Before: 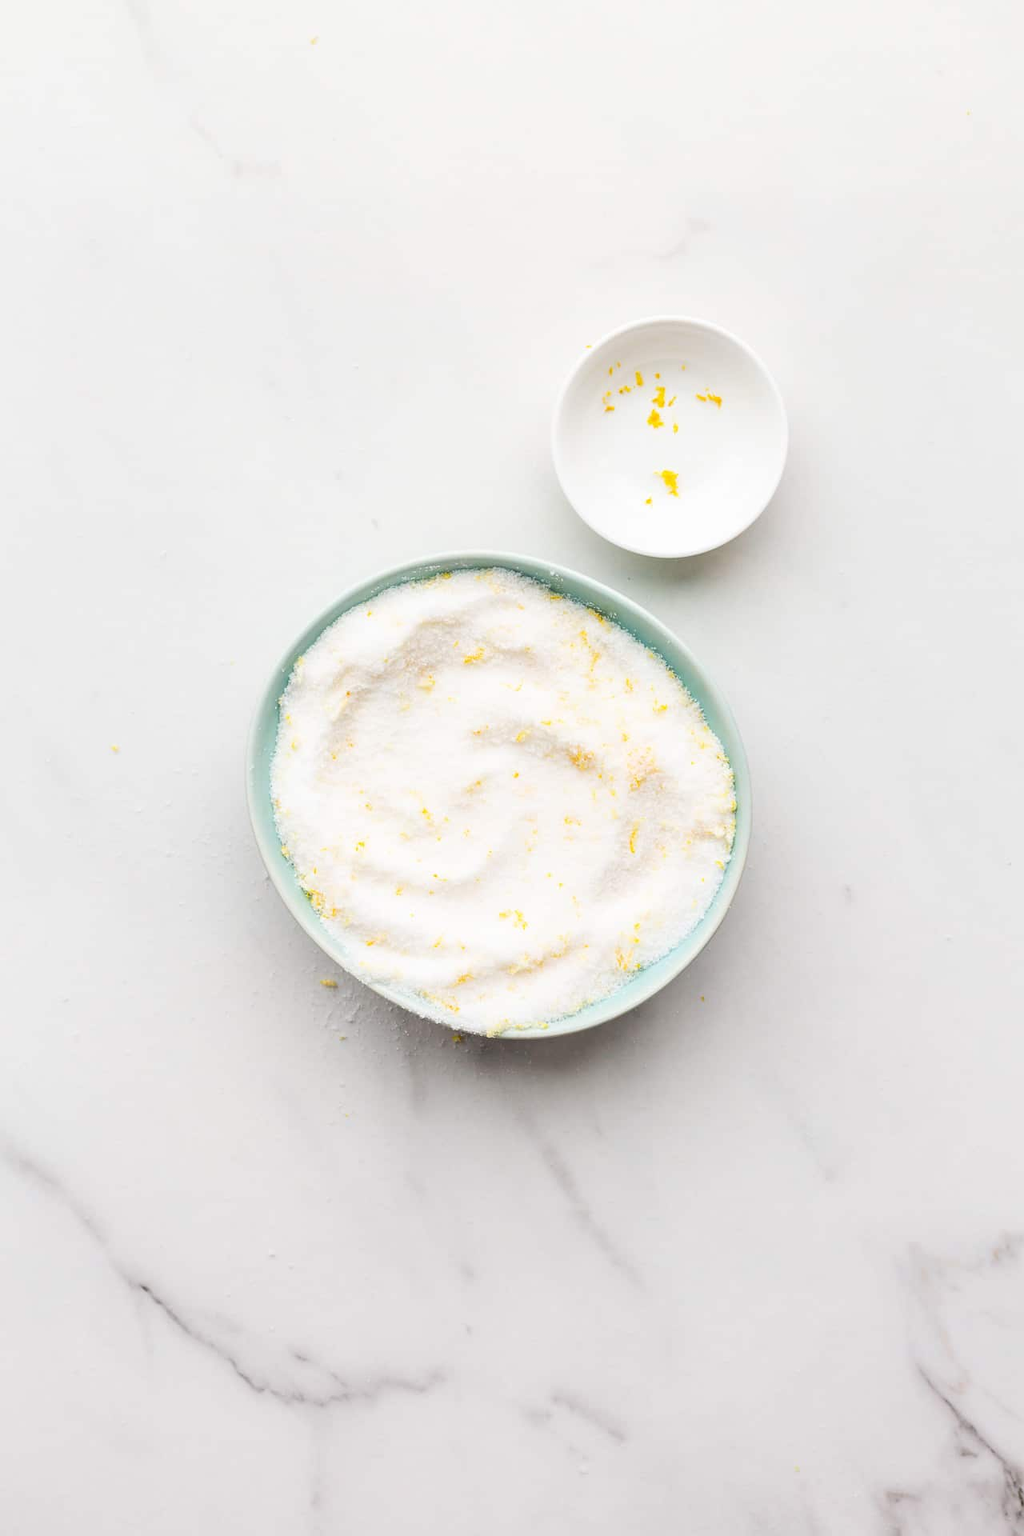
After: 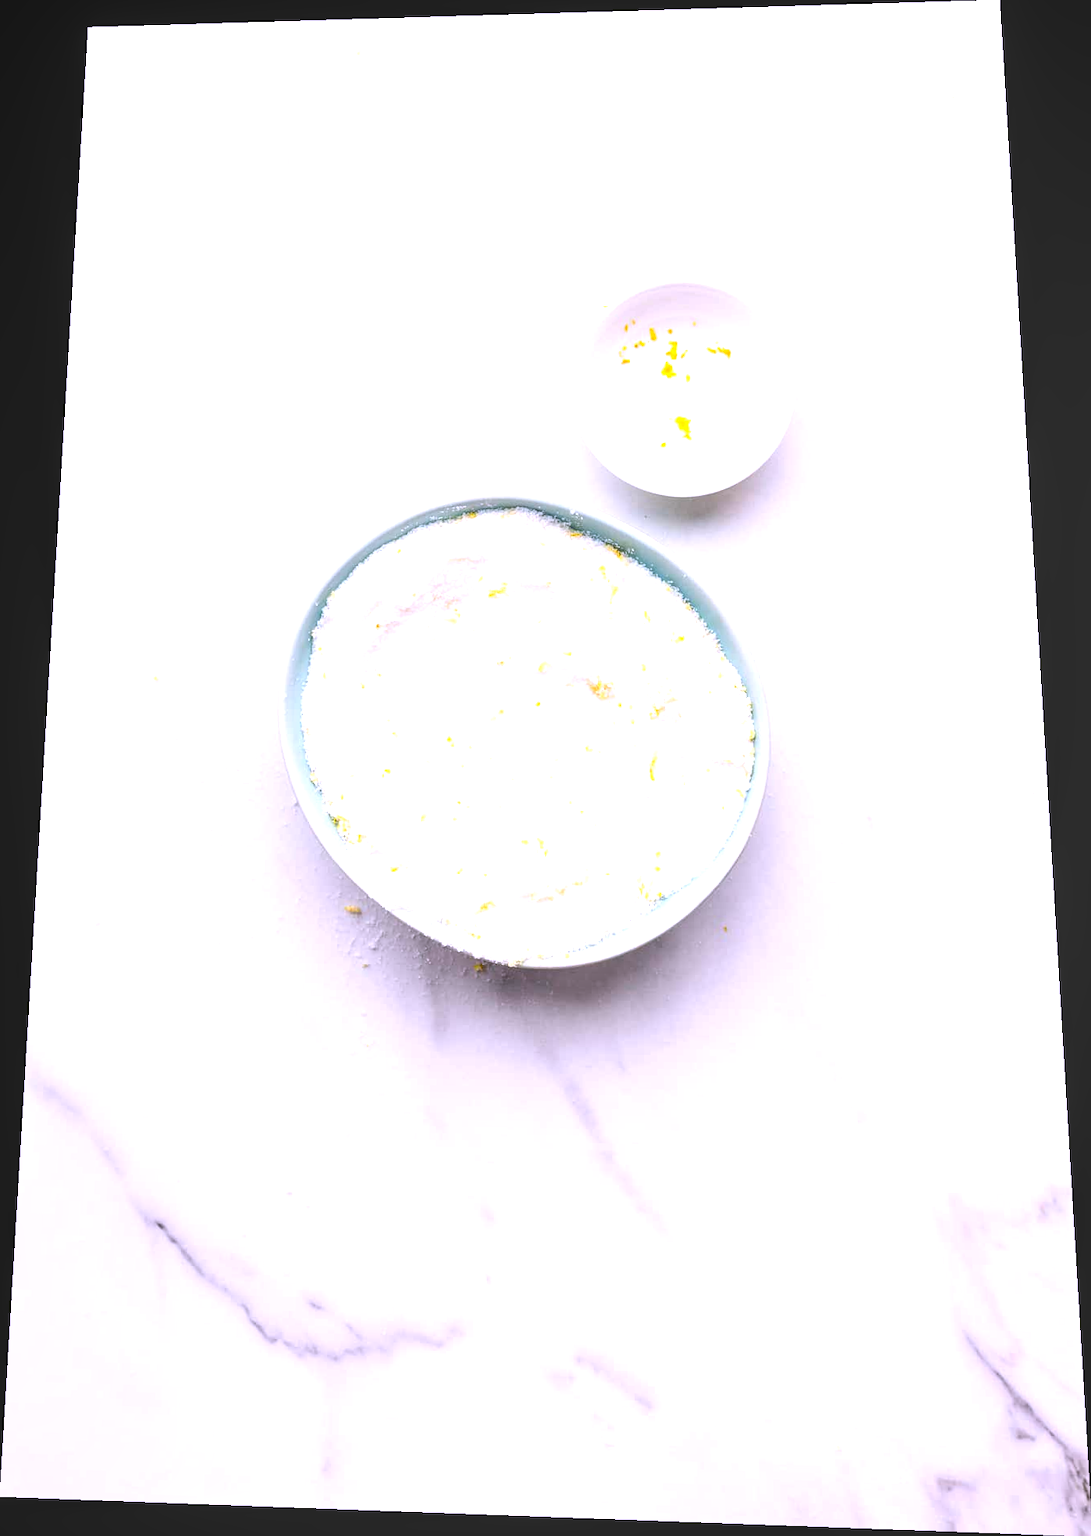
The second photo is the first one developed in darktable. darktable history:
rotate and perspective: rotation 0.128°, lens shift (vertical) -0.181, lens shift (horizontal) -0.044, shear 0.001, automatic cropping off
white balance: red 1.042, blue 1.17
exposure: black level correction 0, exposure 0.68 EV, compensate exposure bias true, compensate highlight preservation false
local contrast: on, module defaults
color balance: contrast -0.5%
